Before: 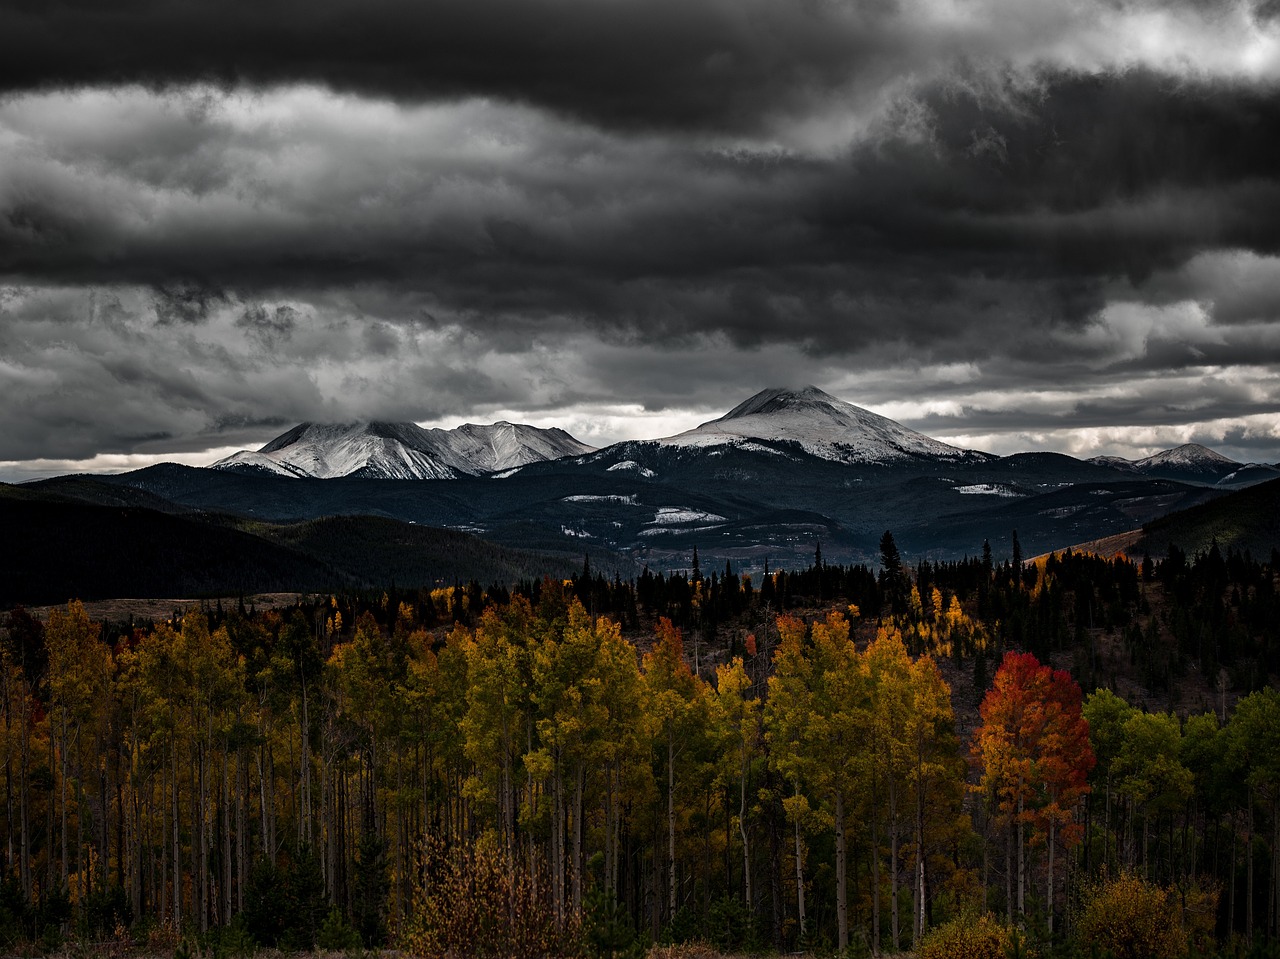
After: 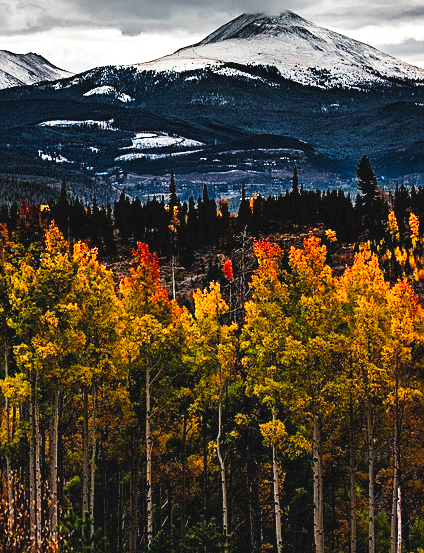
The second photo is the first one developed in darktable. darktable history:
shadows and highlights: shadows 24.5, highlights -78.15, soften with gaussian
crop: left 40.878%, top 39.176%, right 25.993%, bottom 3.081%
base curve: curves: ch0 [(0, 0.003) (0.001, 0.002) (0.006, 0.004) (0.02, 0.022) (0.048, 0.086) (0.094, 0.234) (0.162, 0.431) (0.258, 0.629) (0.385, 0.8) (0.548, 0.918) (0.751, 0.988) (1, 1)], preserve colors none
sharpen: on, module defaults
contrast brightness saturation: contrast 0.07, brightness 0.18, saturation 0.4
